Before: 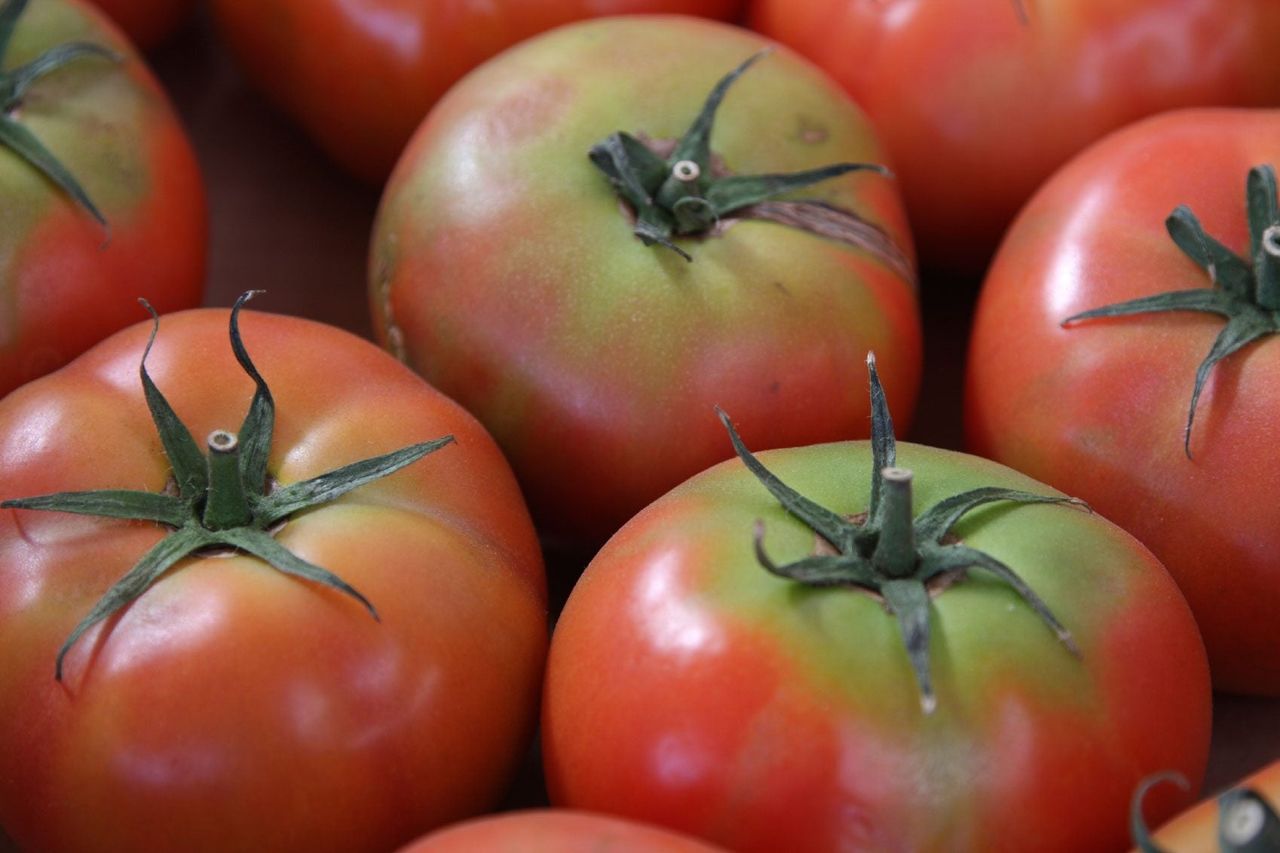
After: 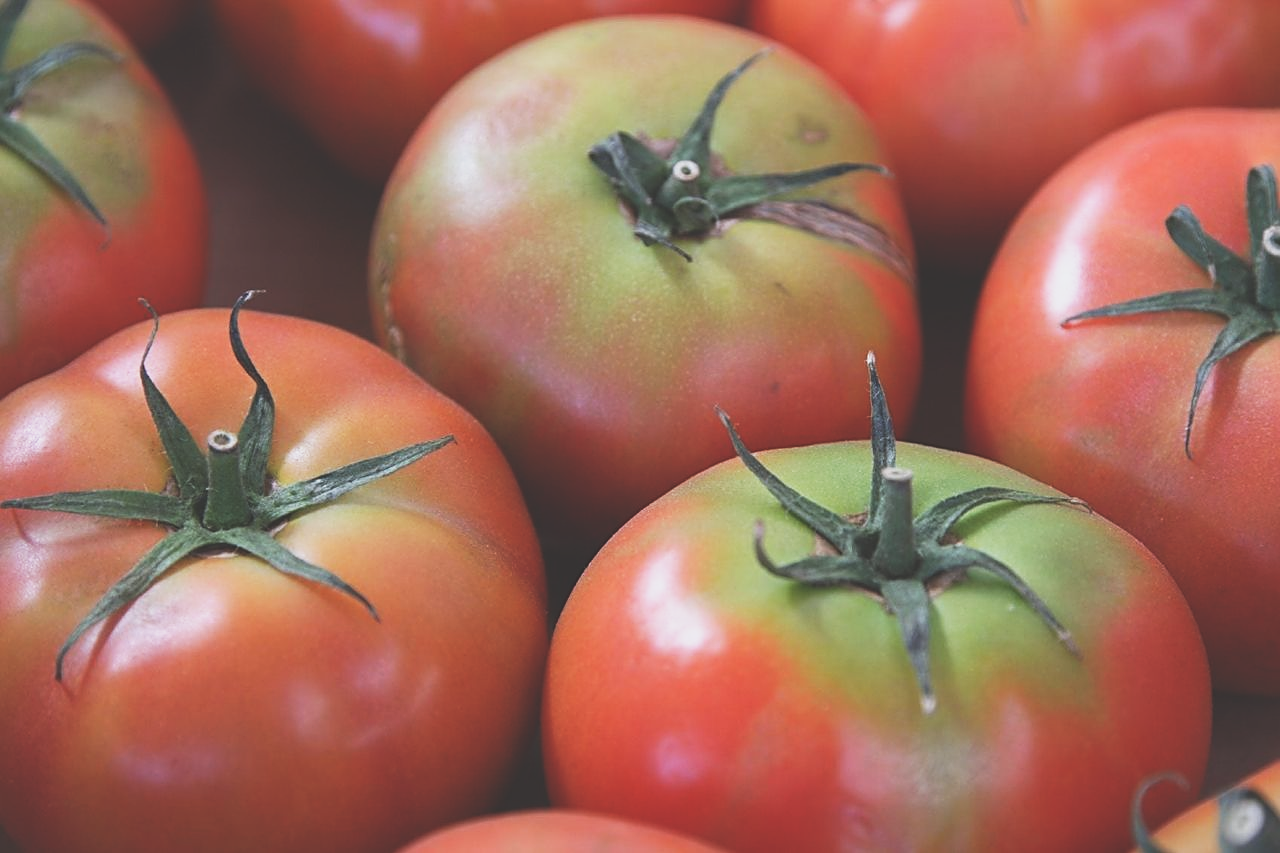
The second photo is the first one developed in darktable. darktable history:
base curve: curves: ch0 [(0, 0) (0.088, 0.125) (0.176, 0.251) (0.354, 0.501) (0.613, 0.749) (1, 0.877)], preserve colors none
exposure: black level correction -0.025, exposure -0.117 EV, compensate highlight preservation false
white balance: red 0.983, blue 1.036
sharpen: on, module defaults
